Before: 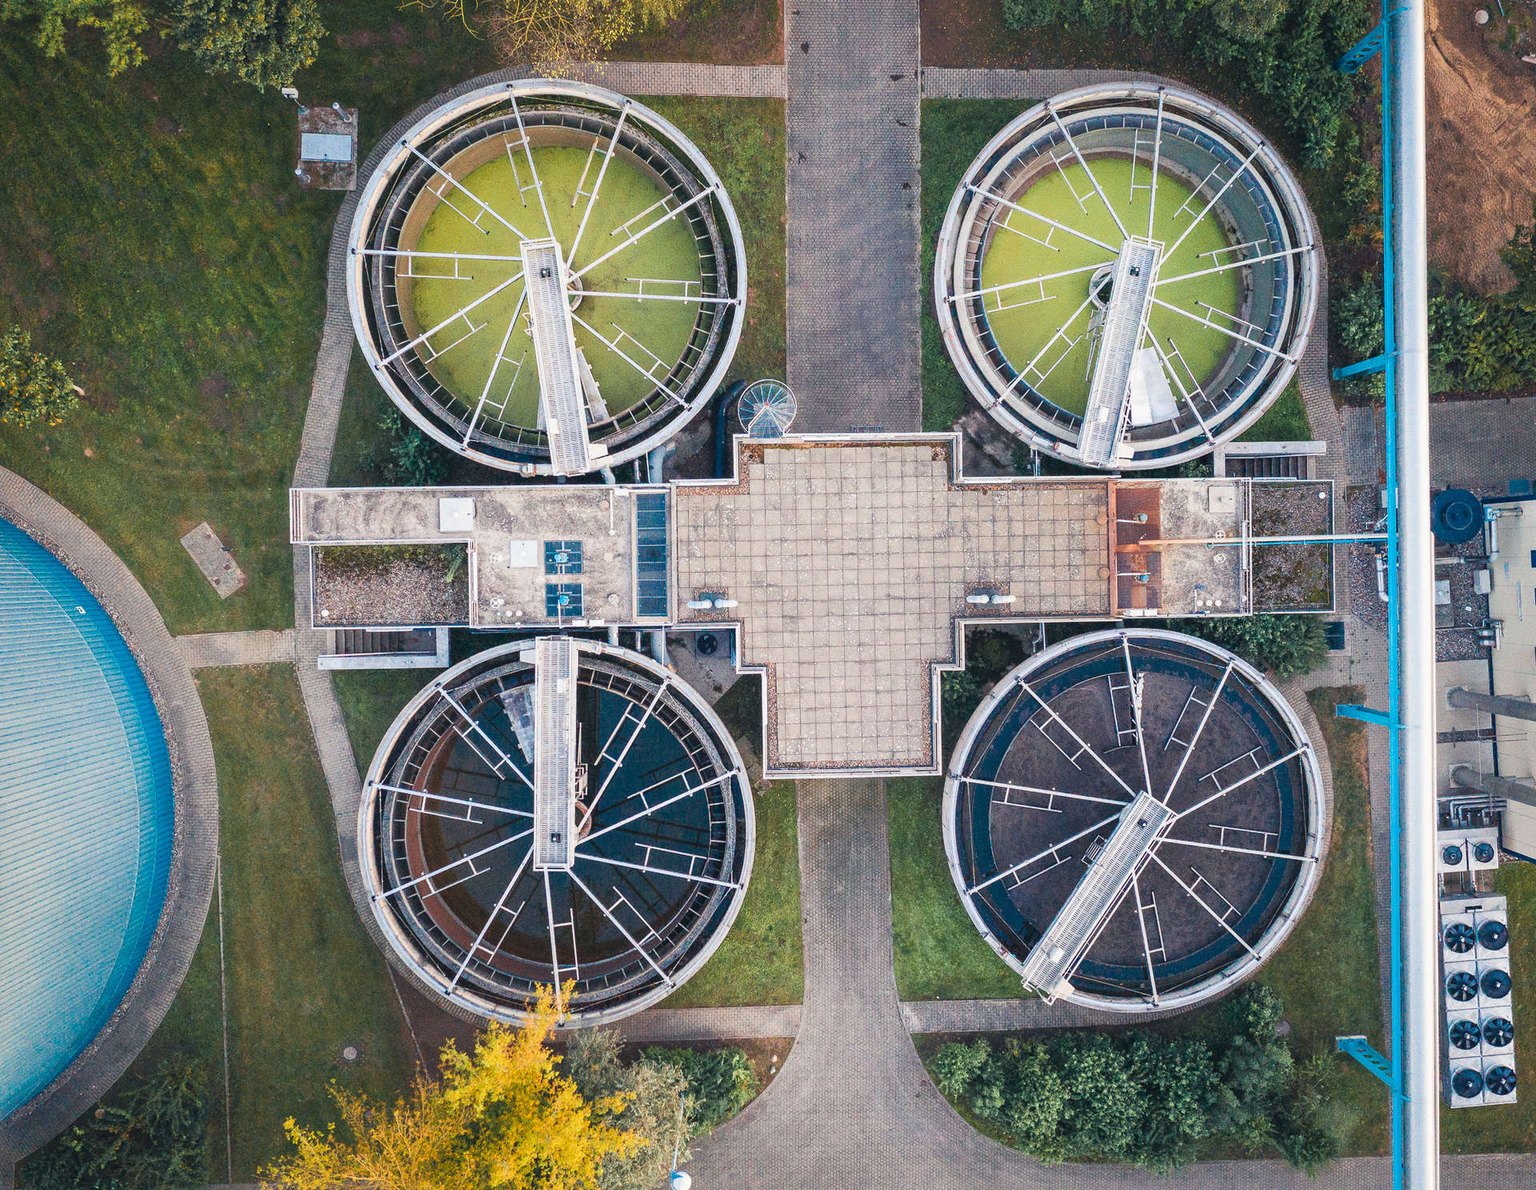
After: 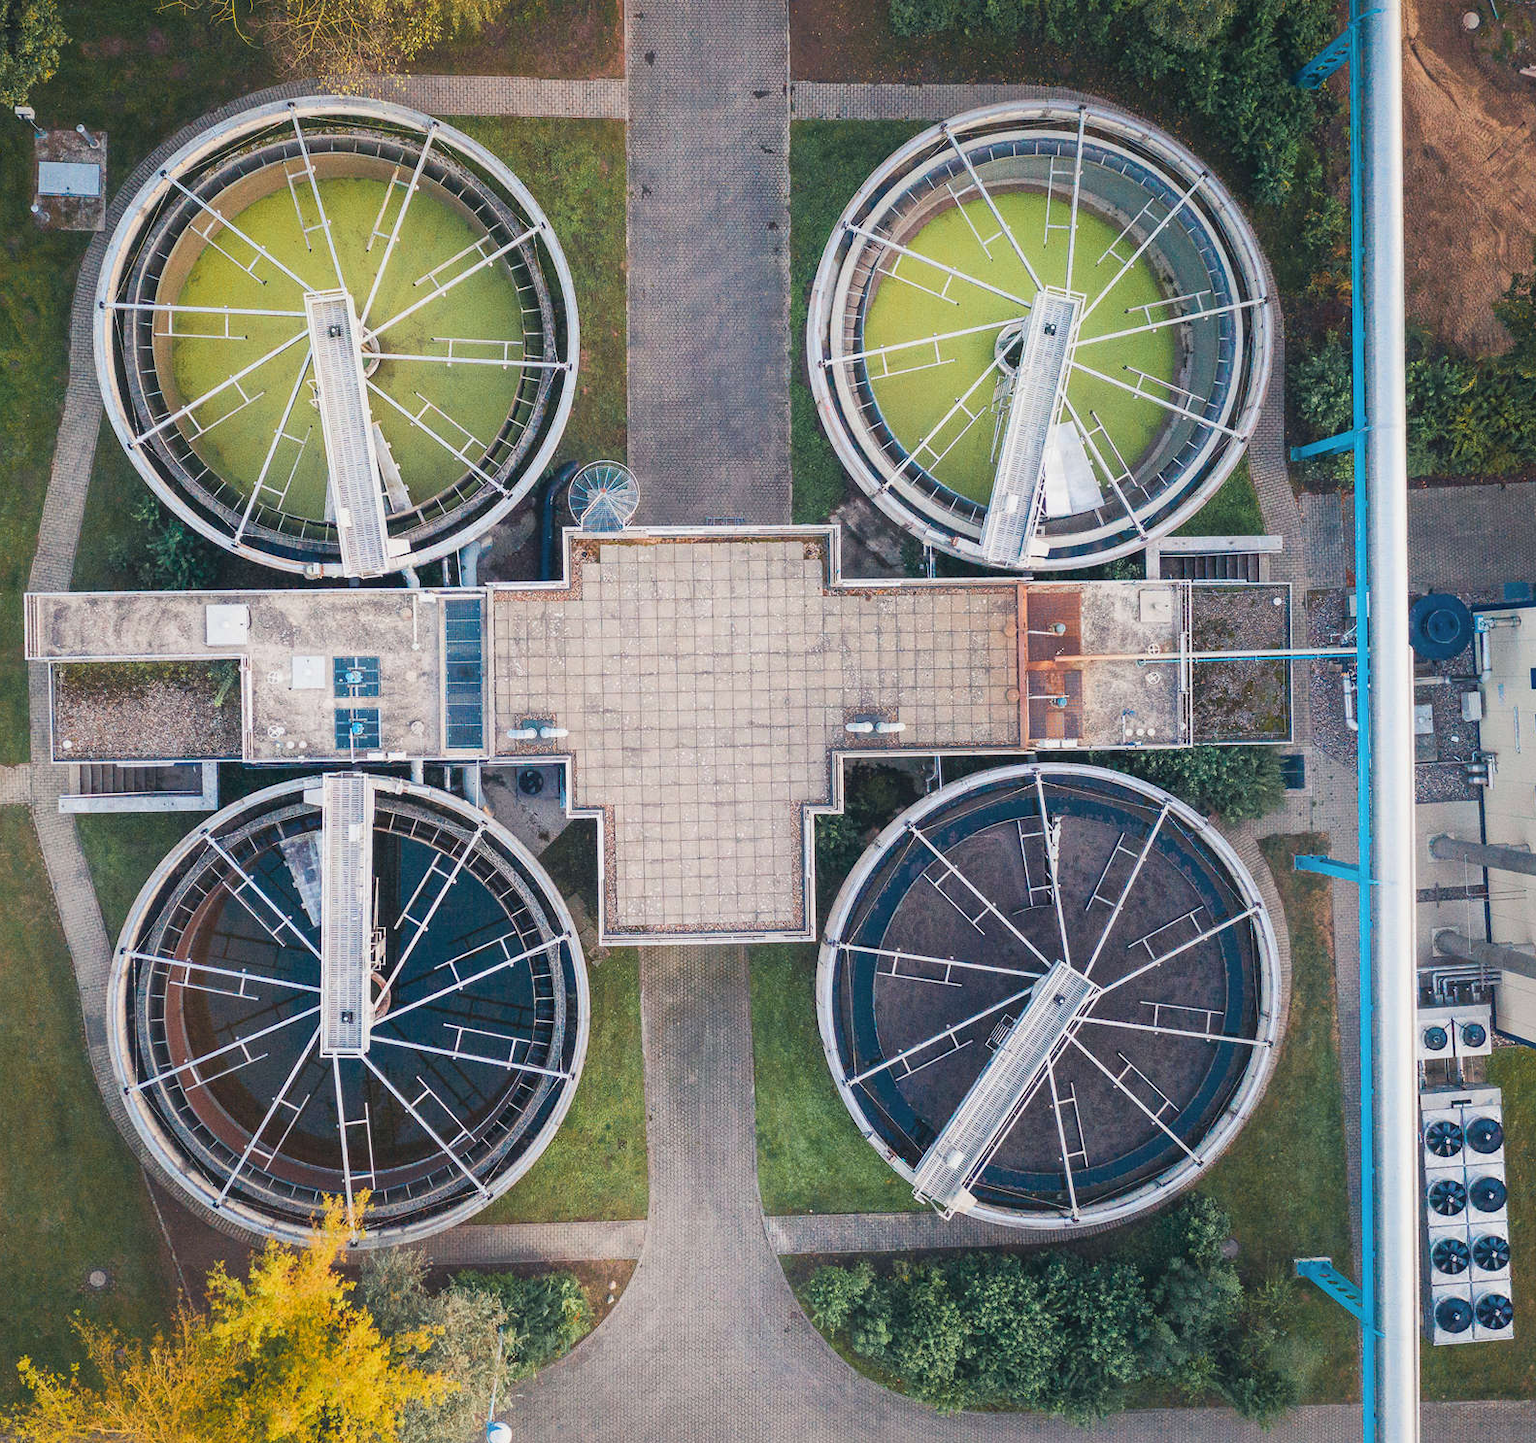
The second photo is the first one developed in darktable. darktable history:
crop: left 17.582%, bottom 0.031%
contrast equalizer: octaves 7, y [[0.6 ×6], [0.55 ×6], [0 ×6], [0 ×6], [0 ×6]], mix -0.3
